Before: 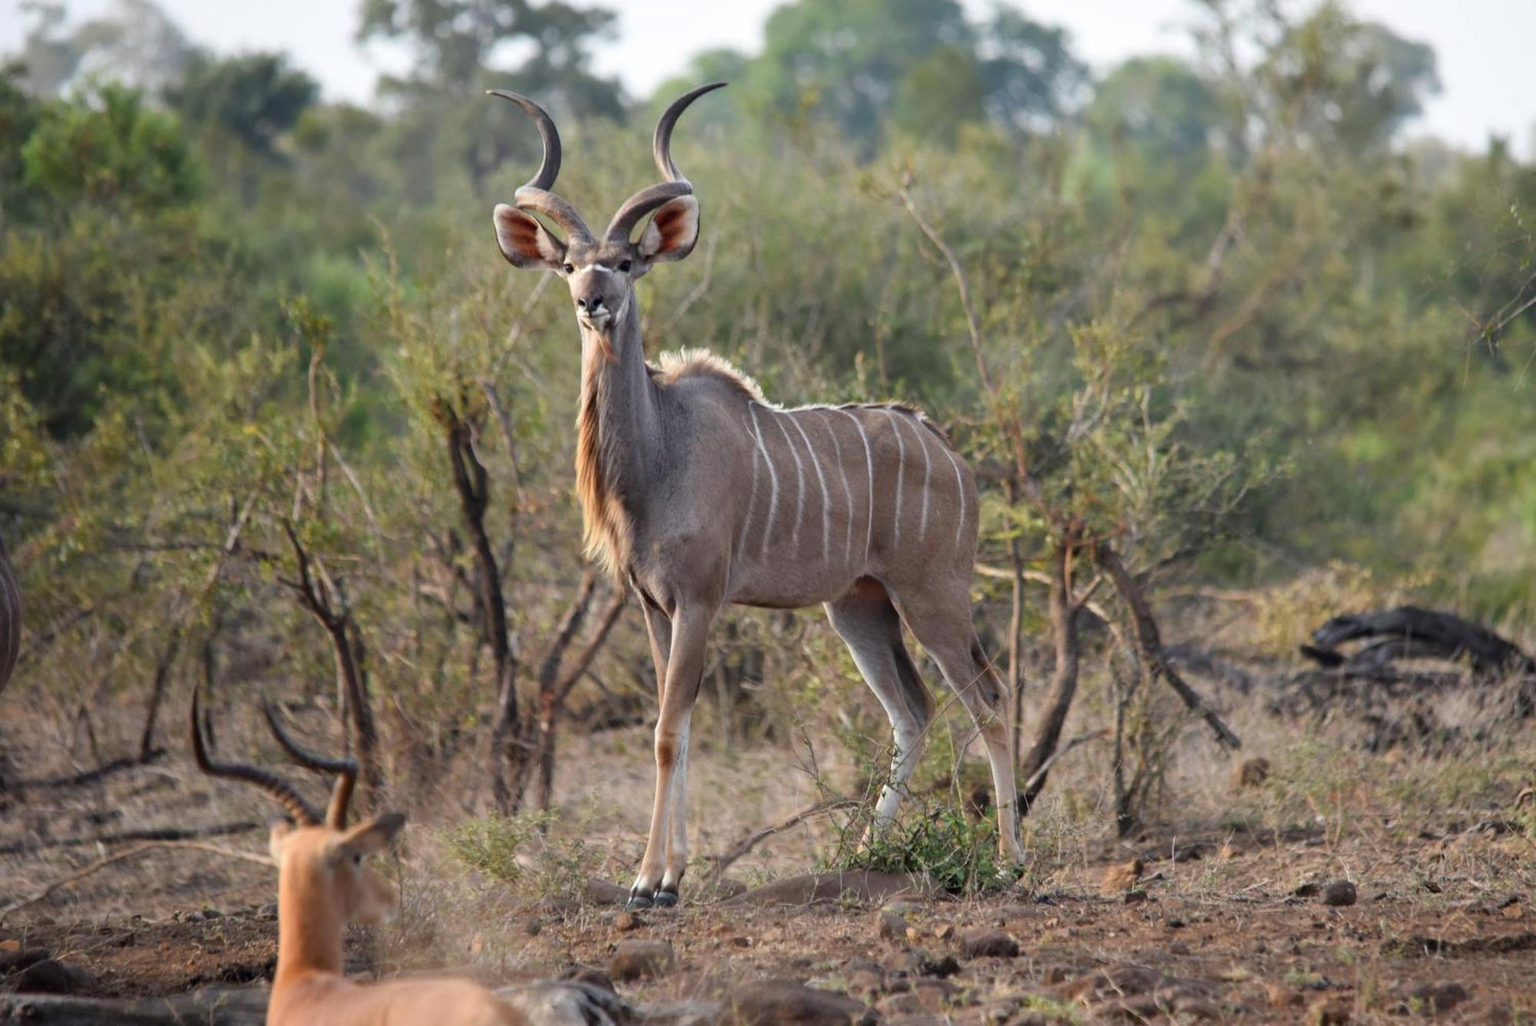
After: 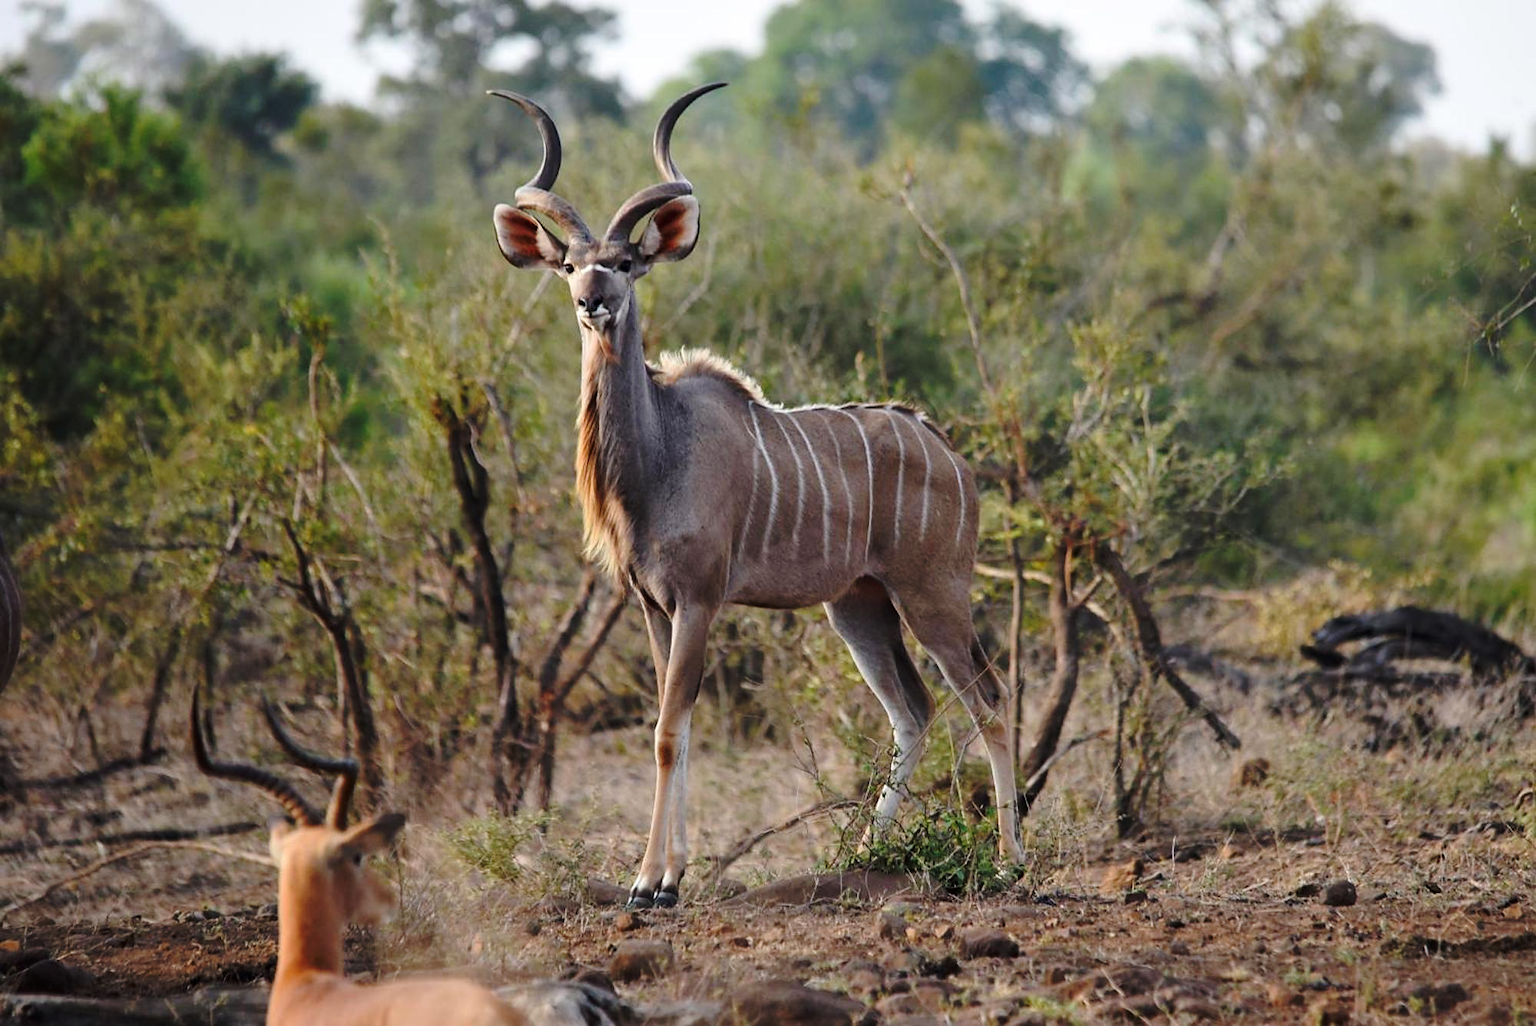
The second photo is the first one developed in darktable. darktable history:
base curve: curves: ch0 [(0, 0) (0.073, 0.04) (0.157, 0.139) (0.492, 0.492) (0.758, 0.758) (1, 1)], preserve colors none
sharpen: radius 1.868, amount 0.406, threshold 1.708
